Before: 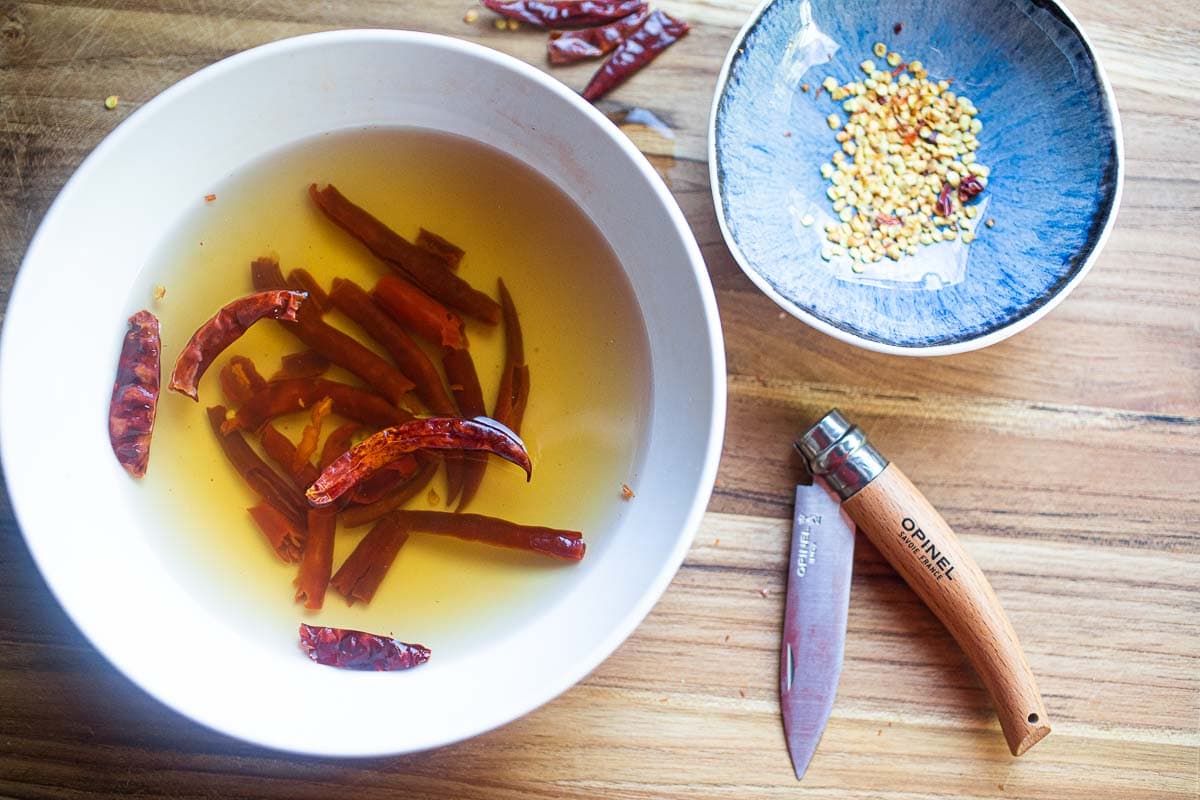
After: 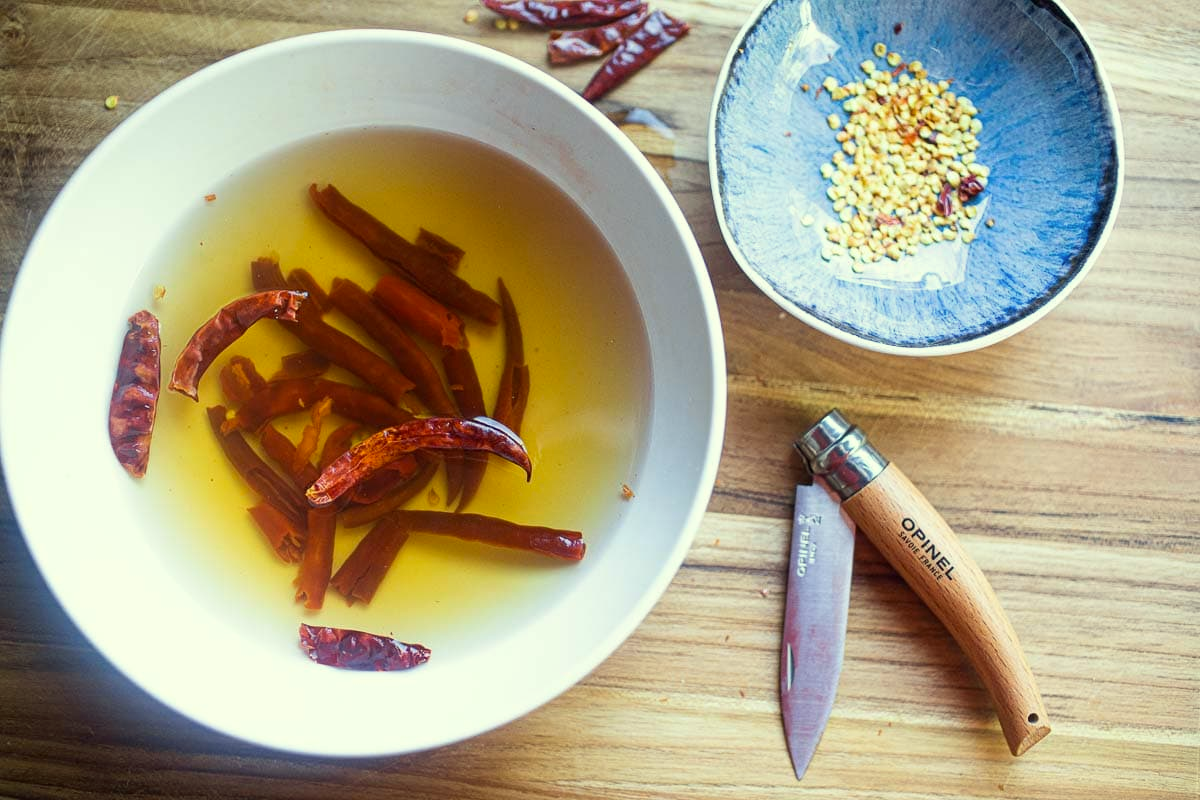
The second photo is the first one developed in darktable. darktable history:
color correction: highlights a* -5.94, highlights b* 11.19
